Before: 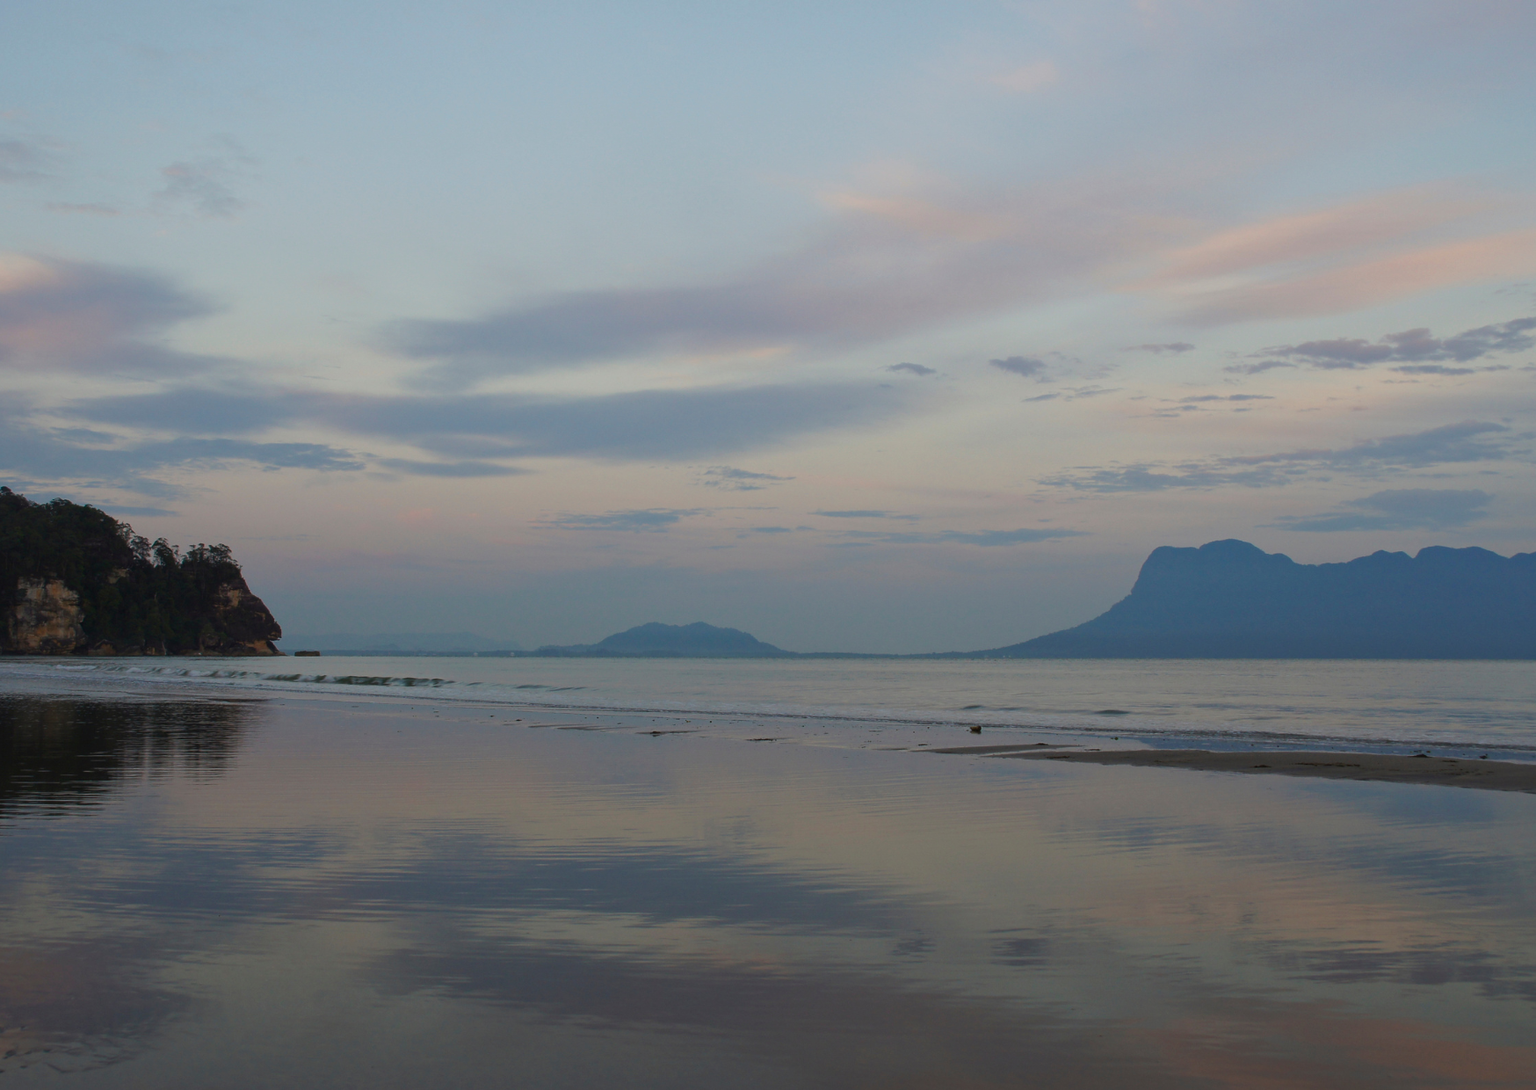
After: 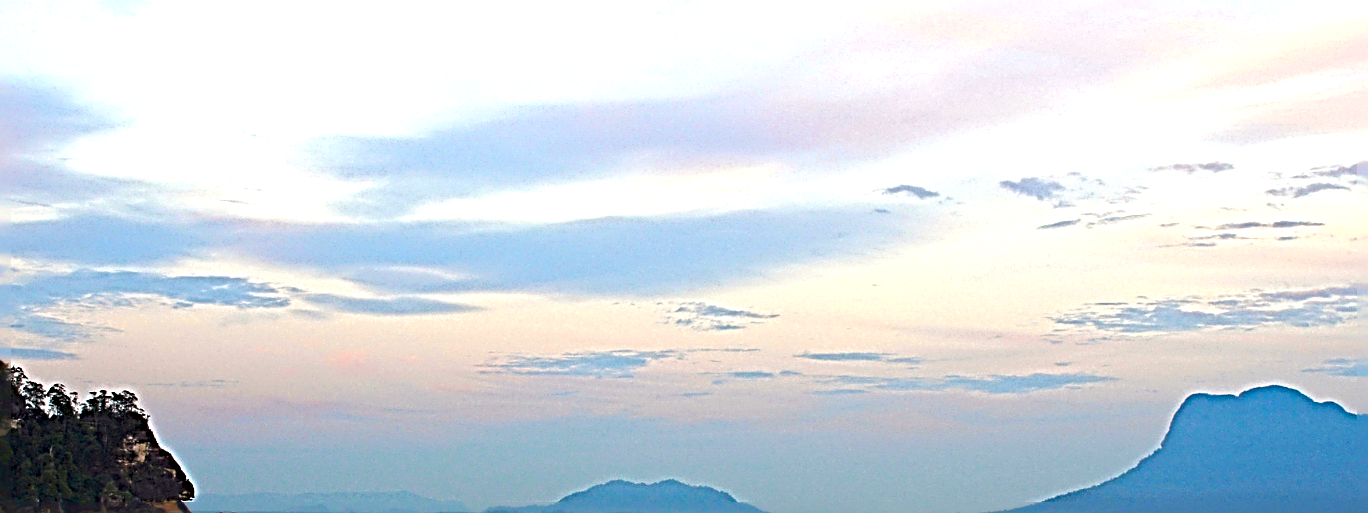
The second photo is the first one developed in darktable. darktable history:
color balance rgb: power › hue 60.62°, linear chroma grading › global chroma 9.871%, perceptual saturation grading › global saturation -0.06%, perceptual brilliance grading › global brilliance 11.884%
crop: left 7.247%, top 18.394%, right 14.483%, bottom 40.218%
exposure: black level correction 0.001, exposure 1 EV, compensate highlight preservation false
haze removal: compatibility mode true, adaptive false
sharpen: radius 4.017, amount 1.999
color zones: curves: ch0 [(0.068, 0.464) (0.25, 0.5) (0.48, 0.508) (0.75, 0.536) (0.886, 0.476) (0.967, 0.456)]; ch1 [(0.066, 0.456) (0.25, 0.5) (0.616, 0.508) (0.746, 0.56) (0.934, 0.444)]
